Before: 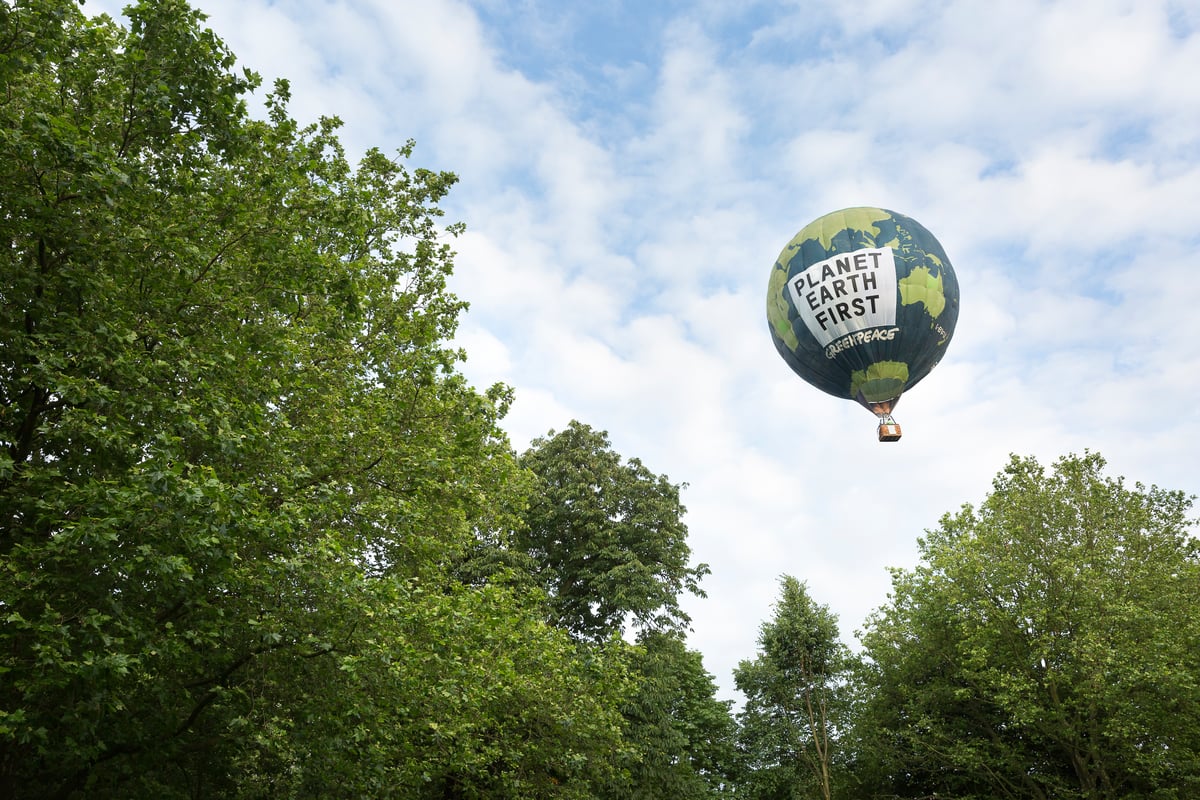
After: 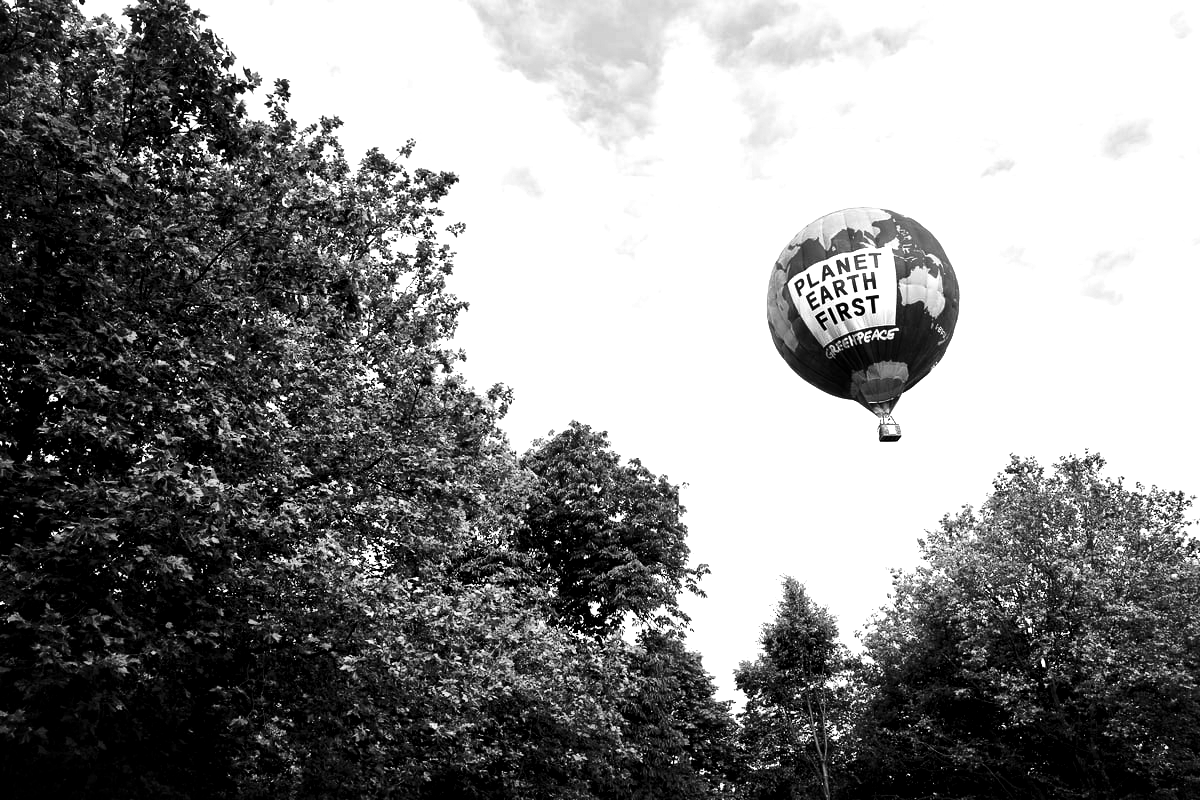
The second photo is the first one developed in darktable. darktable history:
tone equalizer: -8 EV -0.75 EV, -7 EV -0.7 EV, -6 EV -0.6 EV, -5 EV -0.4 EV, -3 EV 0.4 EV, -2 EV 0.6 EV, -1 EV 0.7 EV, +0 EV 0.75 EV, edges refinement/feathering 500, mask exposure compensation -1.57 EV, preserve details no
monochrome: on, module defaults
contrast brightness saturation: contrast 0.2, brightness -0.11, saturation 0.1
local contrast: mode bilateral grid, contrast 70, coarseness 75, detail 180%, midtone range 0.2
